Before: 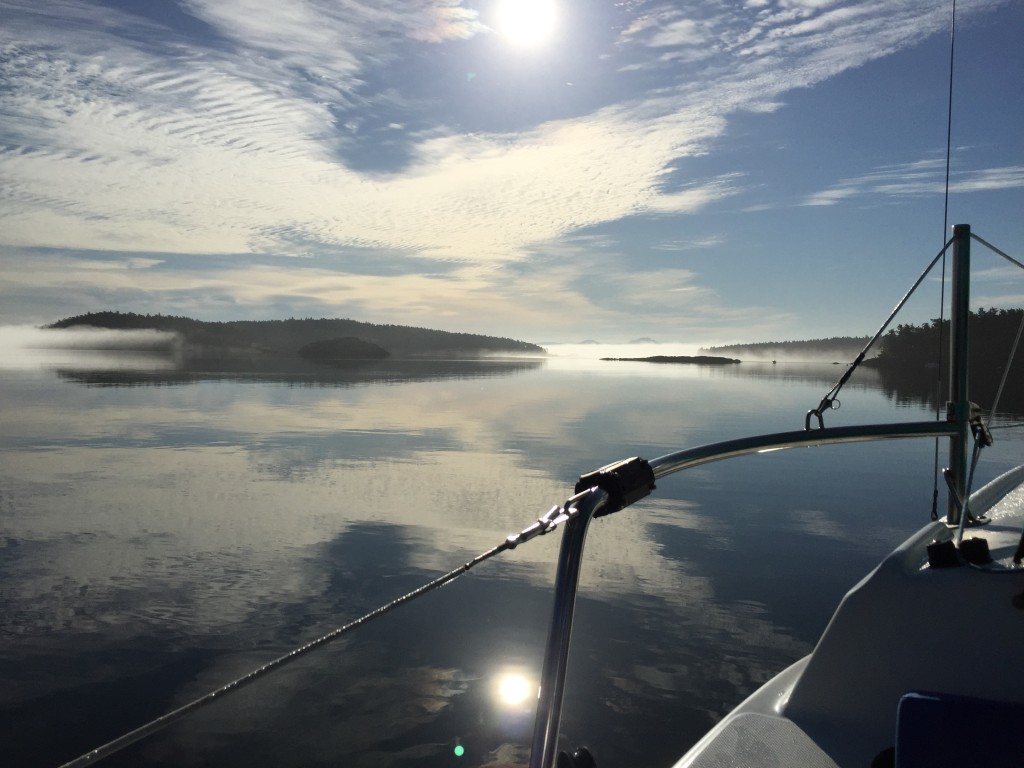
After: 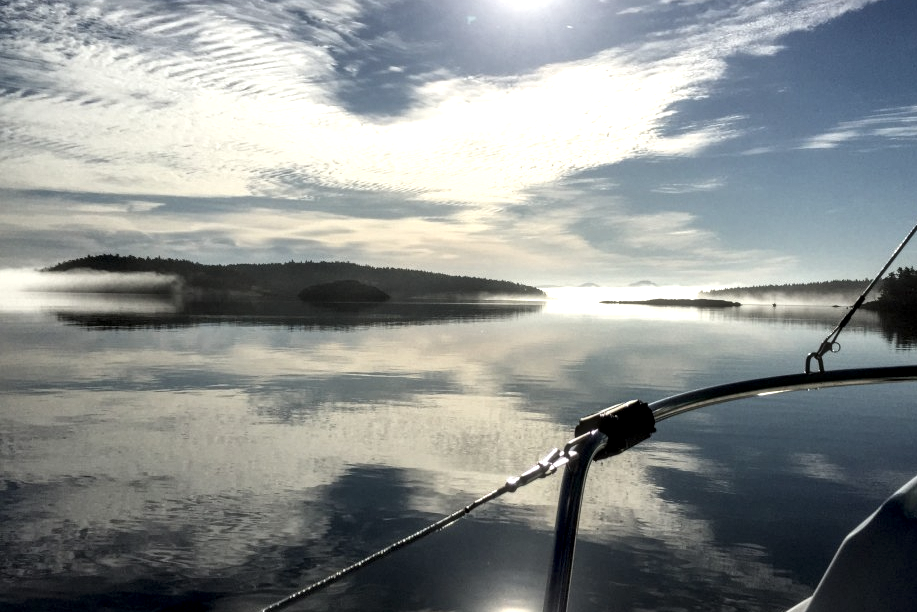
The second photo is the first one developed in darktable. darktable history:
haze removal: strength -0.105, compatibility mode true, adaptive false
crop: top 7.513%, right 9.88%, bottom 11.93%
local contrast: highlights 22%, detail 198%
